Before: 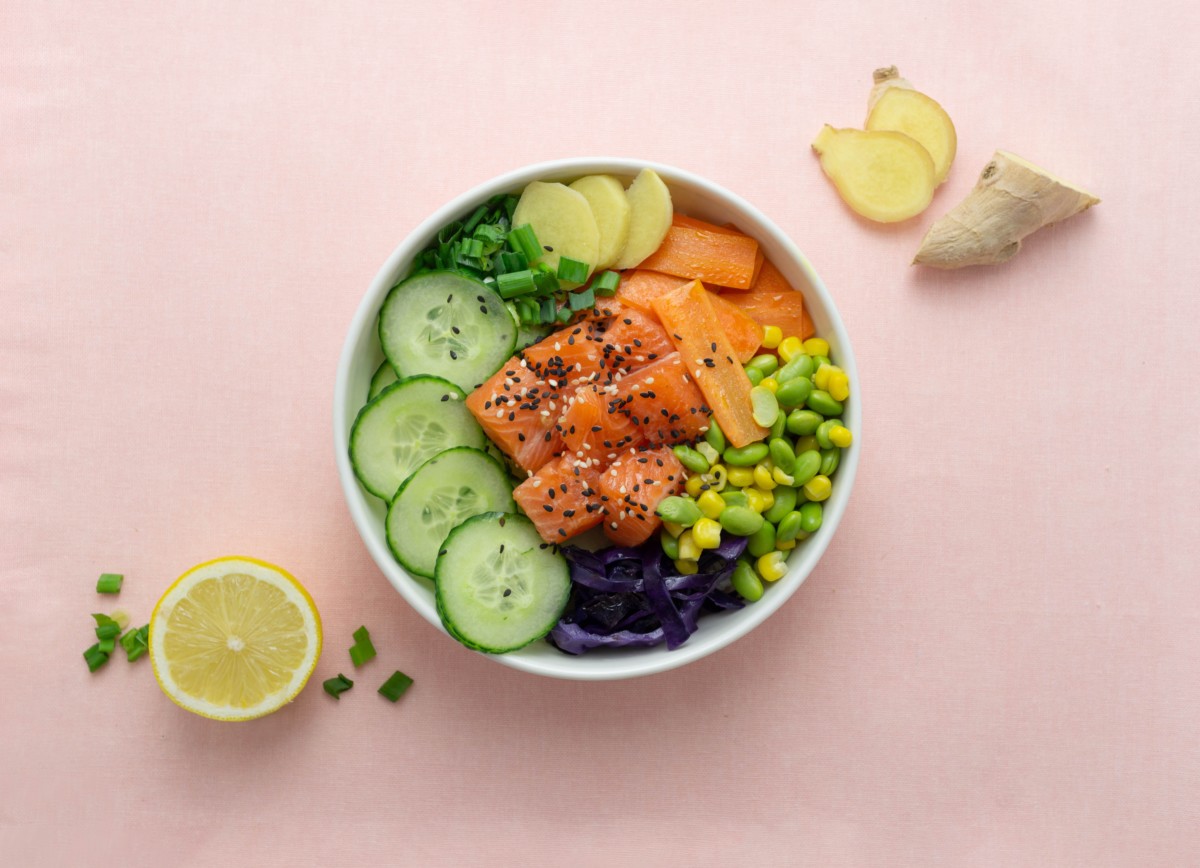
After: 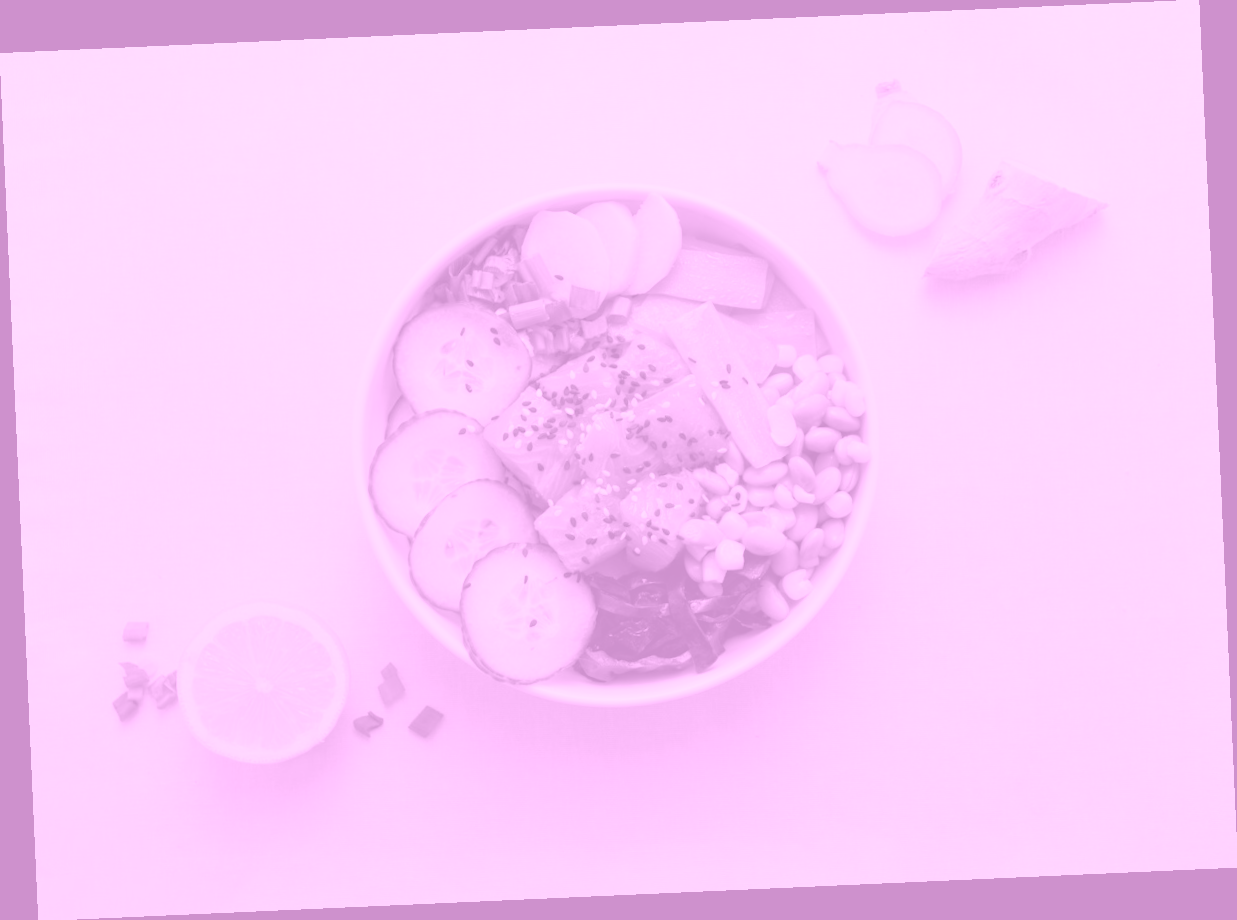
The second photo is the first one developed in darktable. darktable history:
rotate and perspective: rotation -2.56°, automatic cropping off
colorize: hue 331.2°, saturation 69%, source mix 30.28%, lightness 69.02%, version 1
